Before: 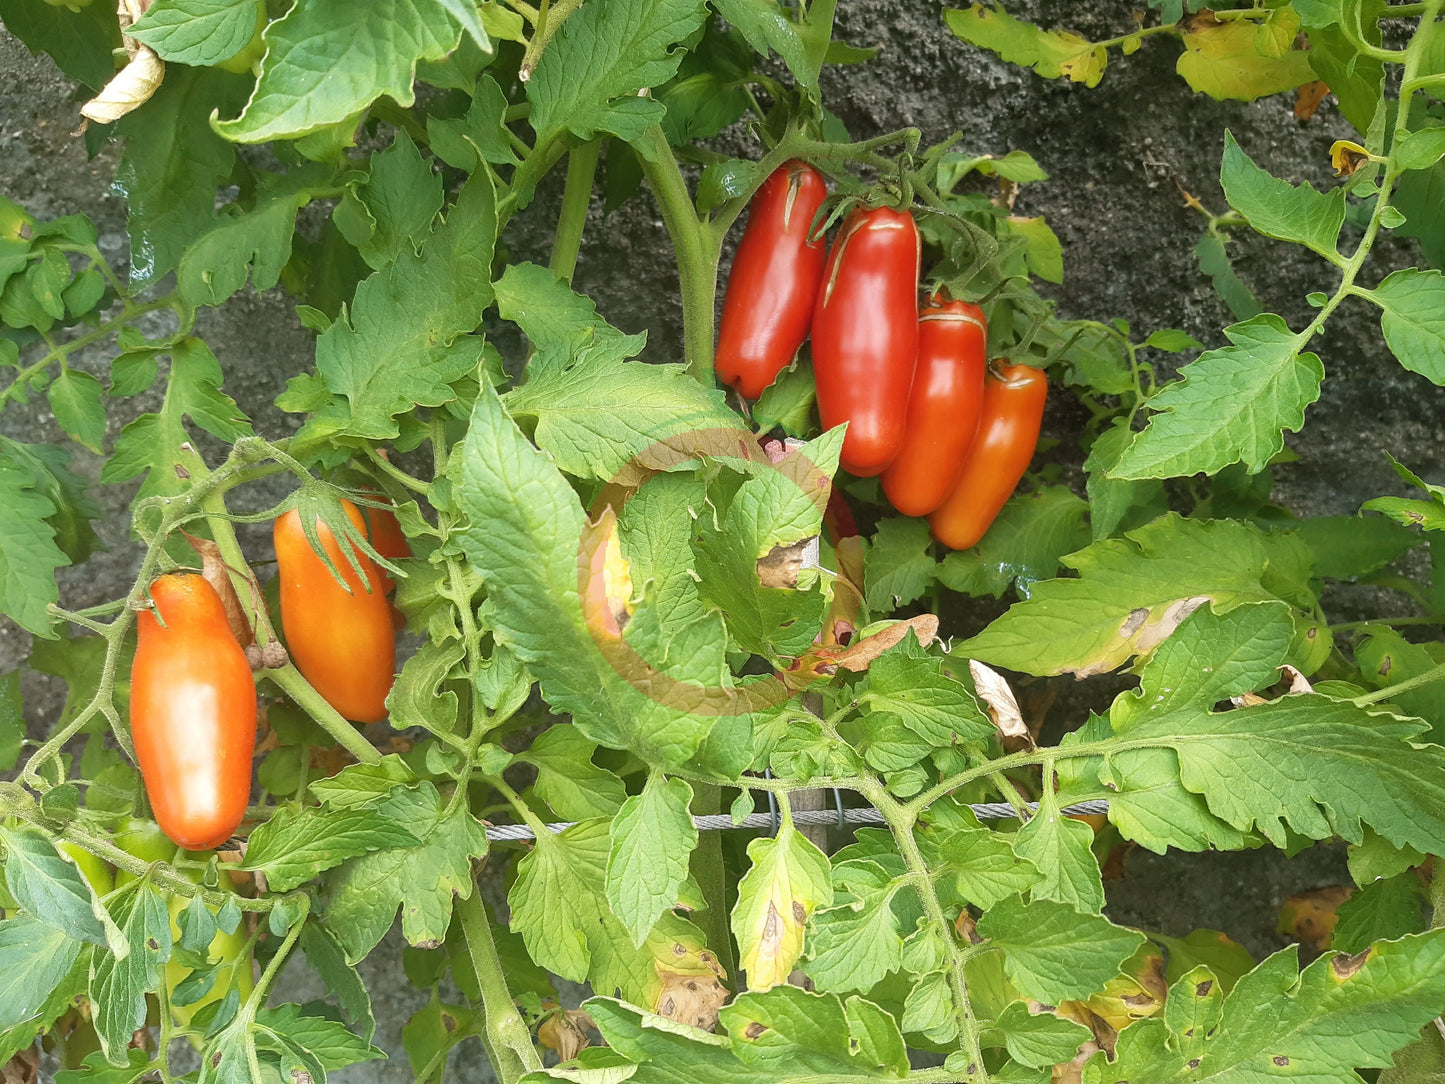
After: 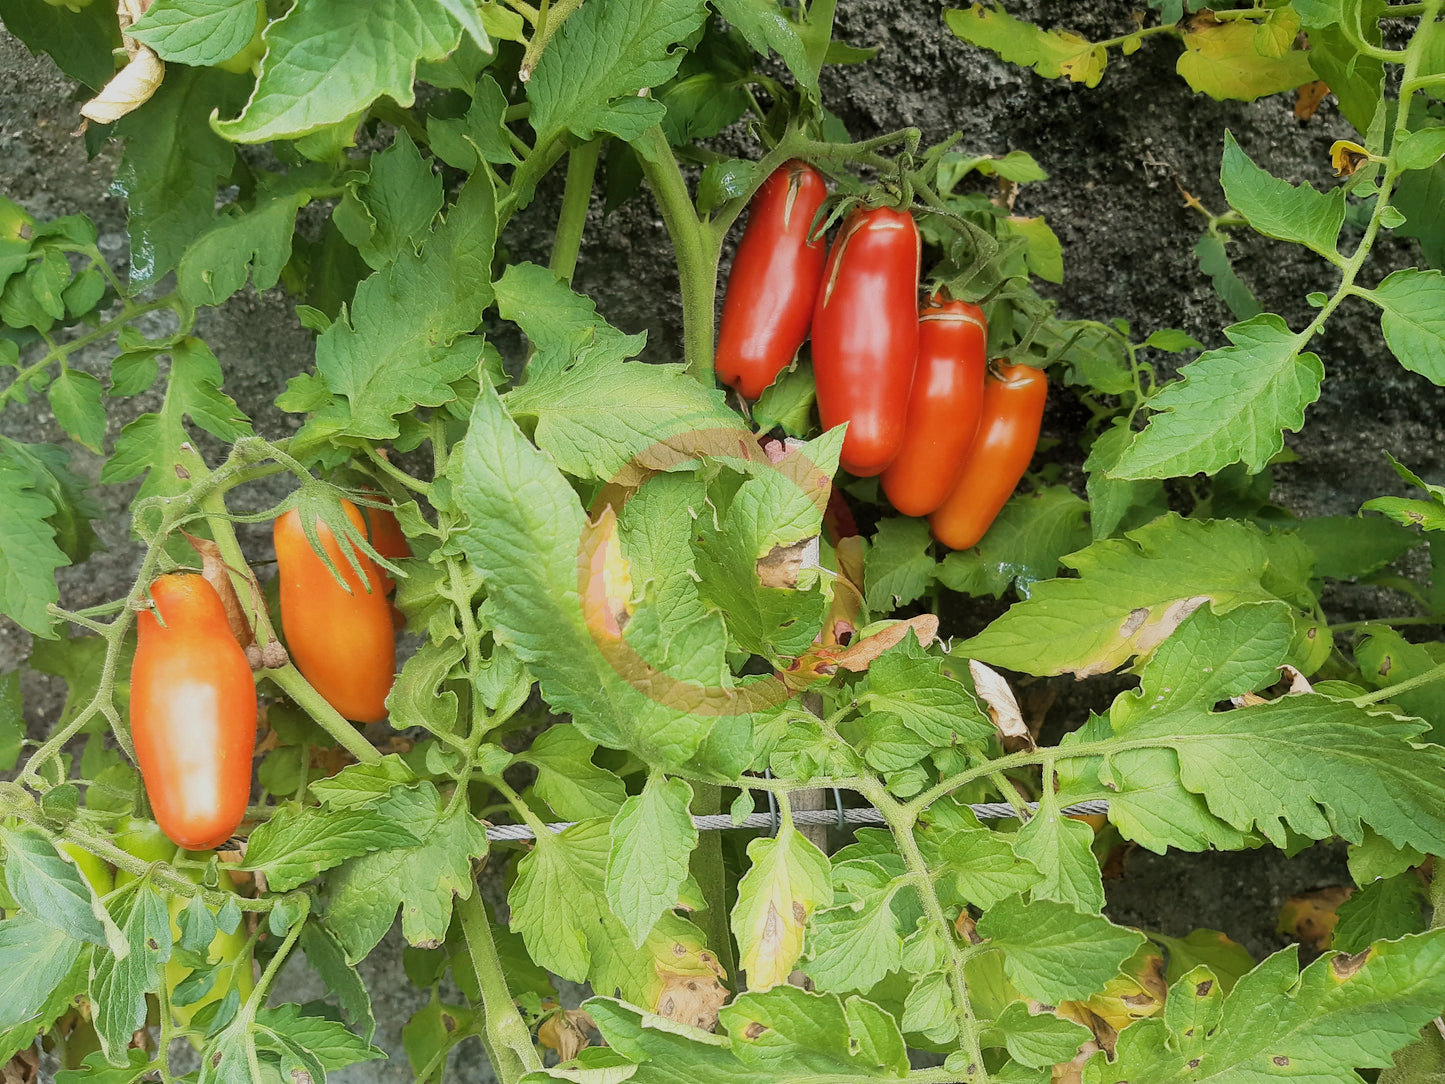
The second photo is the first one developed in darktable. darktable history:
filmic rgb: middle gray luminance 29.12%, black relative exposure -10.23 EV, white relative exposure 5.48 EV, threshold 5.94 EV, target black luminance 0%, hardness 3.91, latitude 2.89%, contrast 1.125, highlights saturation mix 4.39%, shadows ↔ highlights balance 14.61%, iterations of high-quality reconstruction 0, enable highlight reconstruction true
